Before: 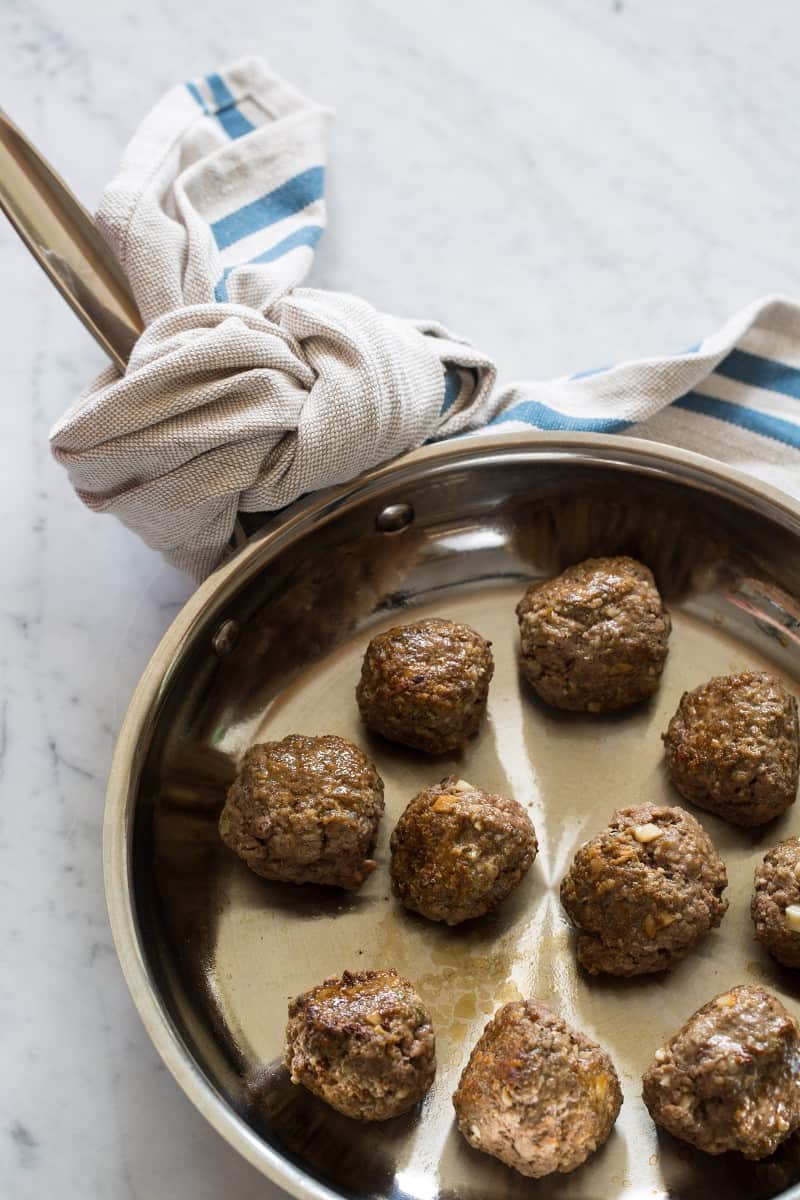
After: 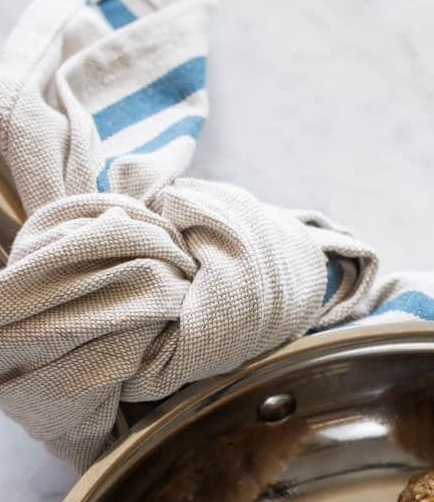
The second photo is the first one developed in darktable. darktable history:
crop: left 14.835%, top 9.231%, right 30.791%, bottom 48.872%
